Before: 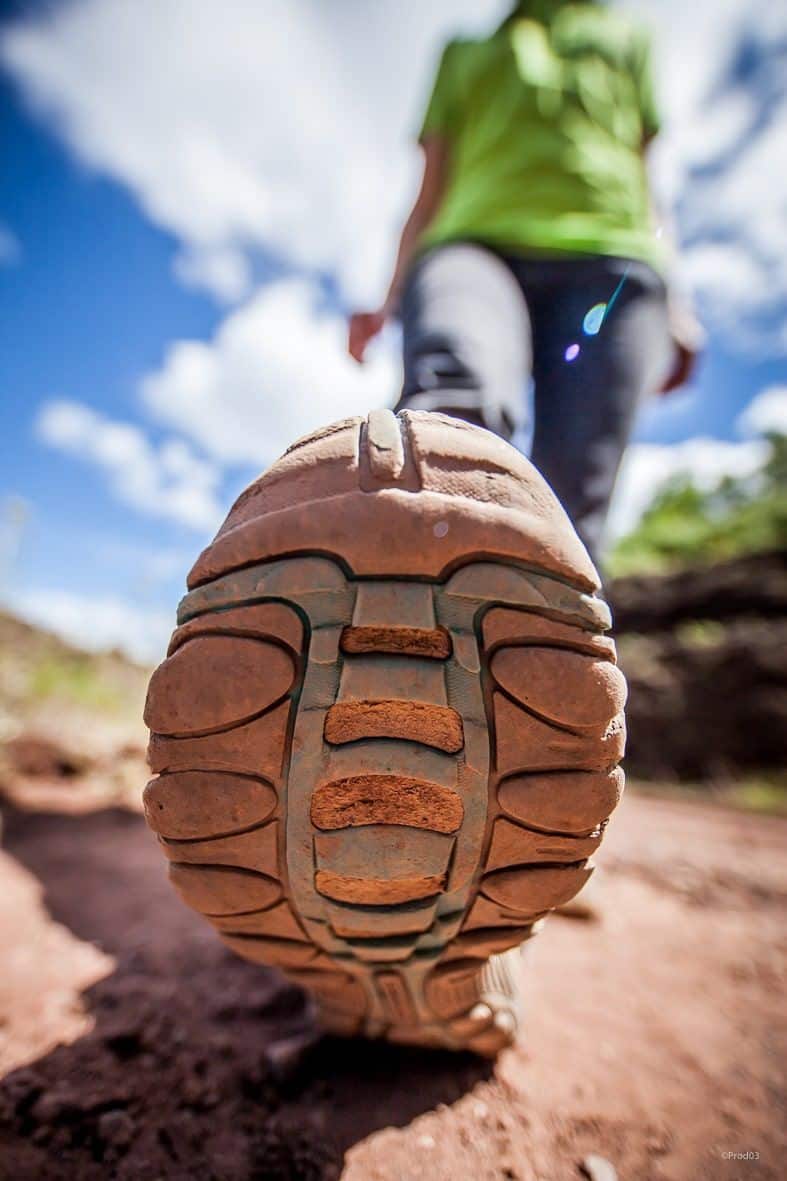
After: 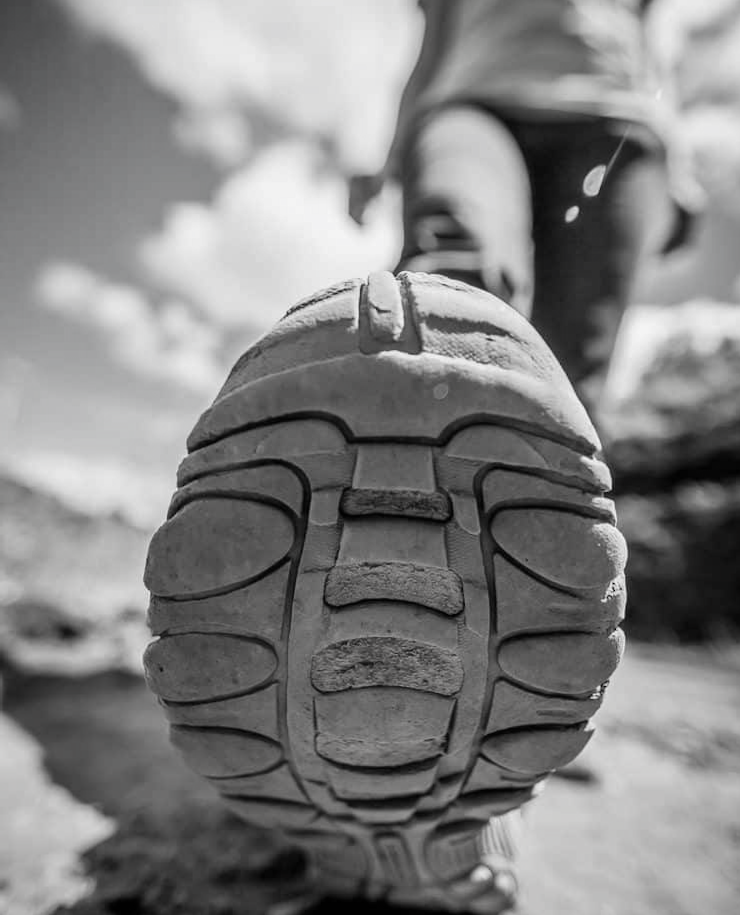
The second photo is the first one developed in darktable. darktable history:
crop and rotate: angle 0.078°, top 11.632%, right 5.693%, bottom 10.705%
exposure: exposure -0.113 EV, compensate highlight preservation false
contrast brightness saturation: saturation -0.987
